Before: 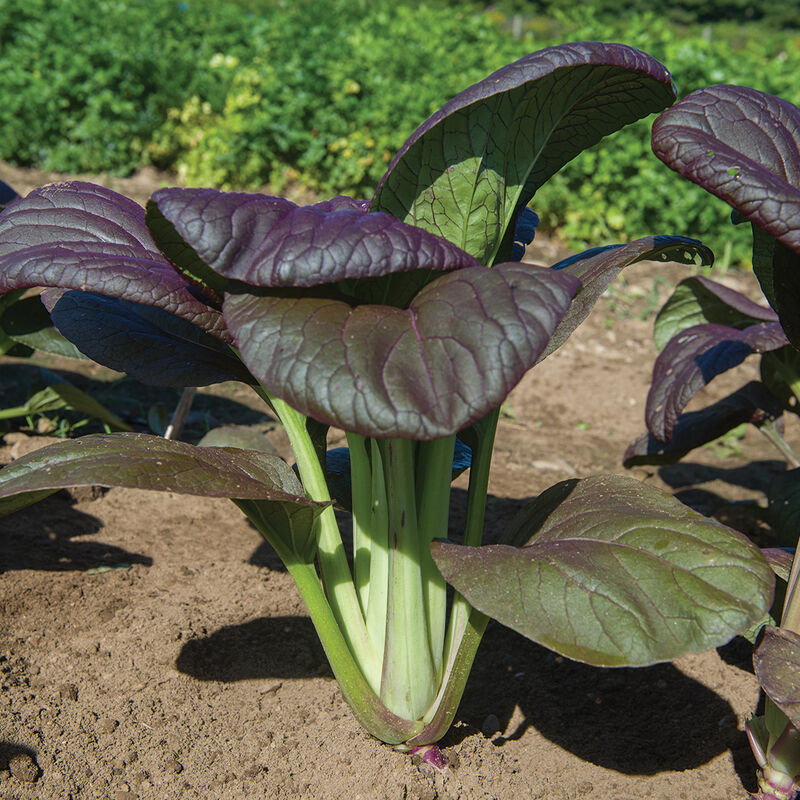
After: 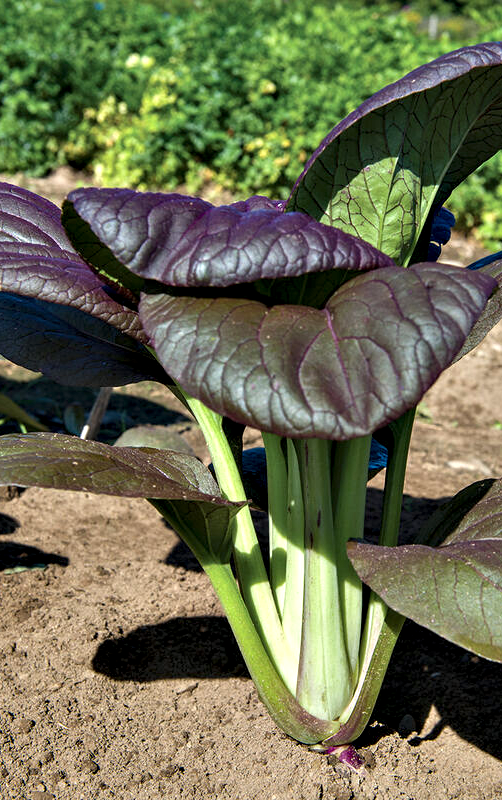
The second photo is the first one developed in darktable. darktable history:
contrast equalizer: octaves 7, y [[0.6 ×6], [0.55 ×6], [0 ×6], [0 ×6], [0 ×6]]
crop: left 10.617%, right 26.513%
exposure: exposure 0.203 EV, compensate highlight preservation false
